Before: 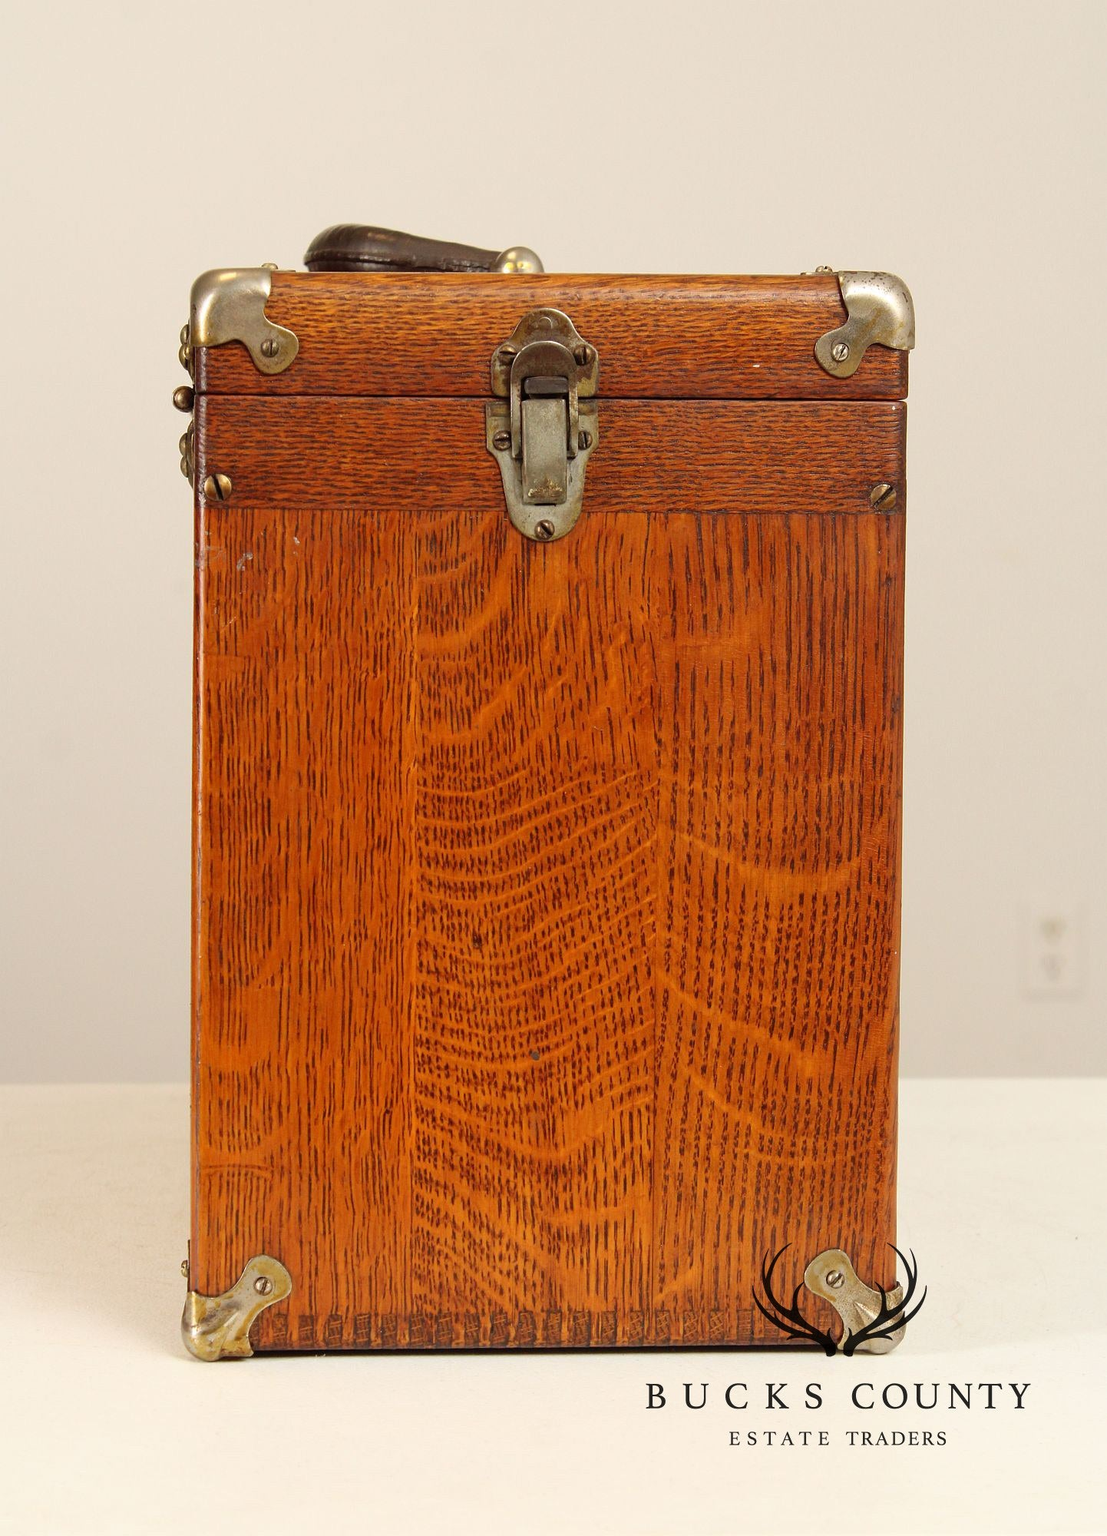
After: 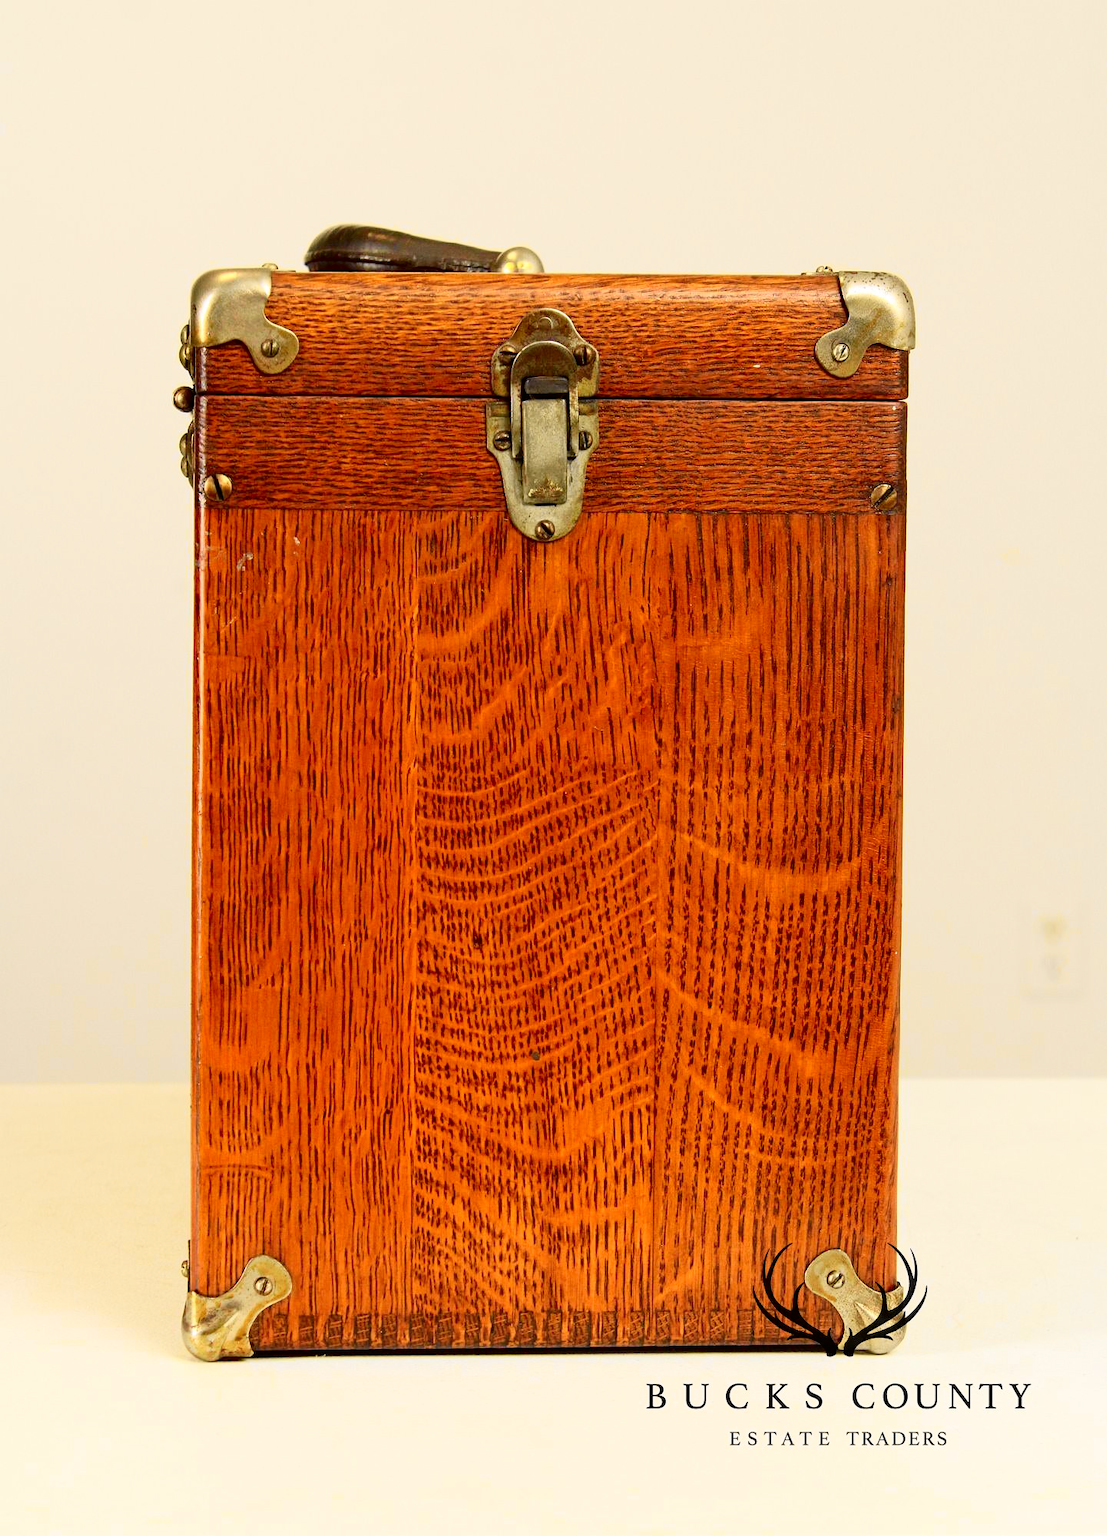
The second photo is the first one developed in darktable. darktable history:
tone curve: curves: ch0 [(0, 0.006) (0.046, 0.011) (0.13, 0.062) (0.338, 0.327) (0.494, 0.55) (0.728, 0.835) (1, 1)]; ch1 [(0, 0) (0.346, 0.324) (0.45, 0.431) (0.5, 0.5) (0.522, 0.517) (0.55, 0.57) (1, 1)]; ch2 [(0, 0) (0.453, 0.418) (0.5, 0.5) (0.526, 0.524) (0.554, 0.598) (0.622, 0.679) (0.707, 0.761) (1, 1)], color space Lab, independent channels, preserve colors none
